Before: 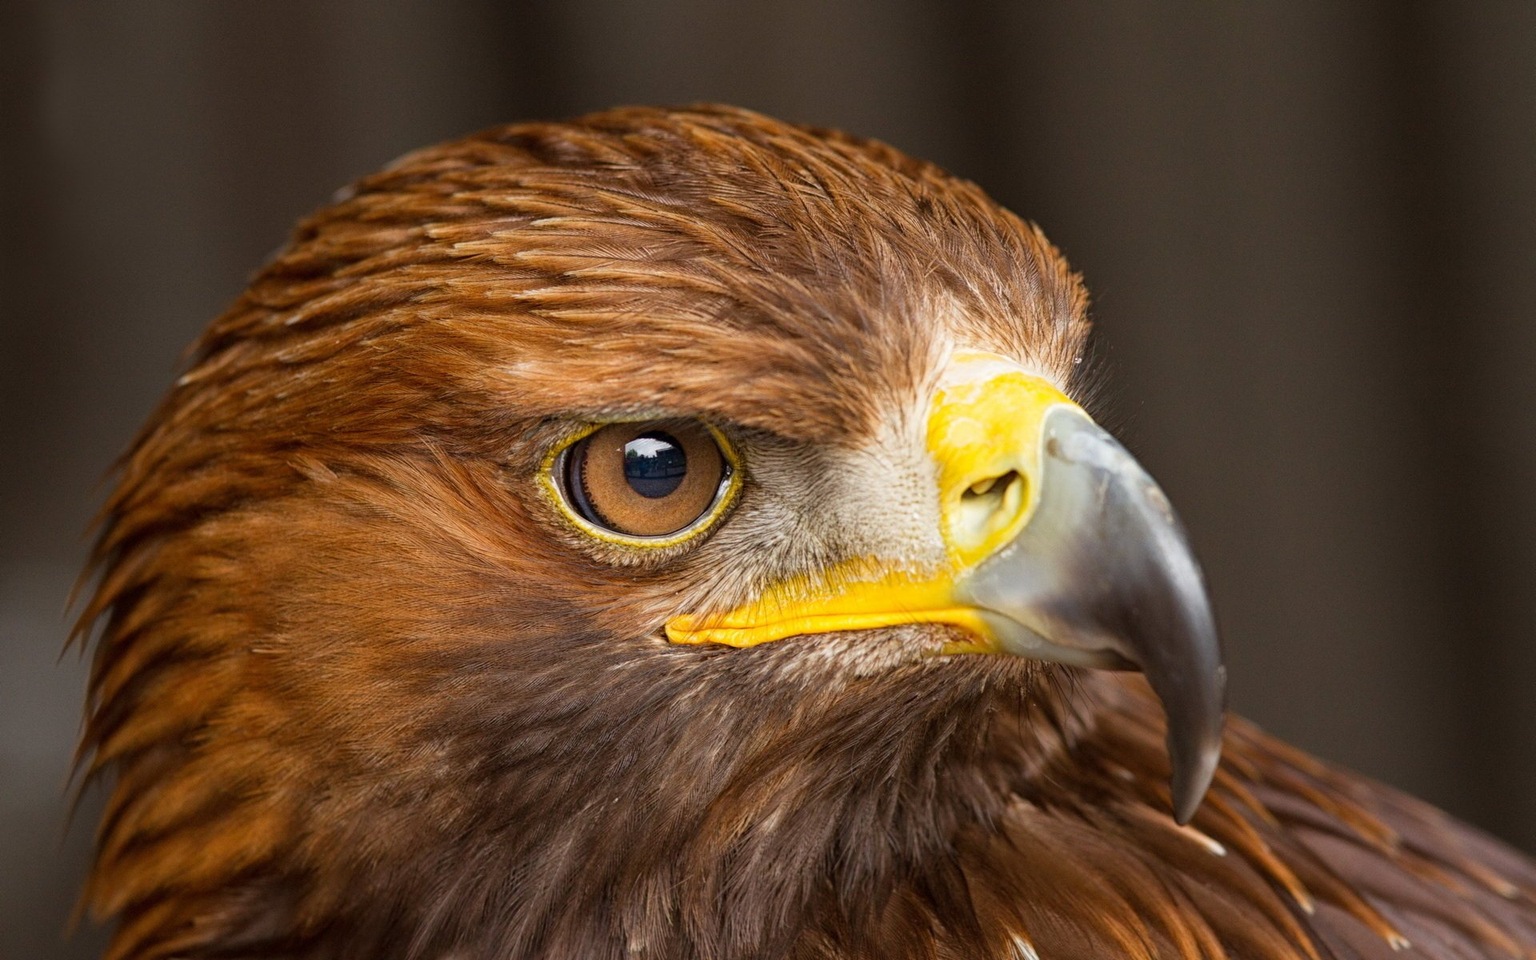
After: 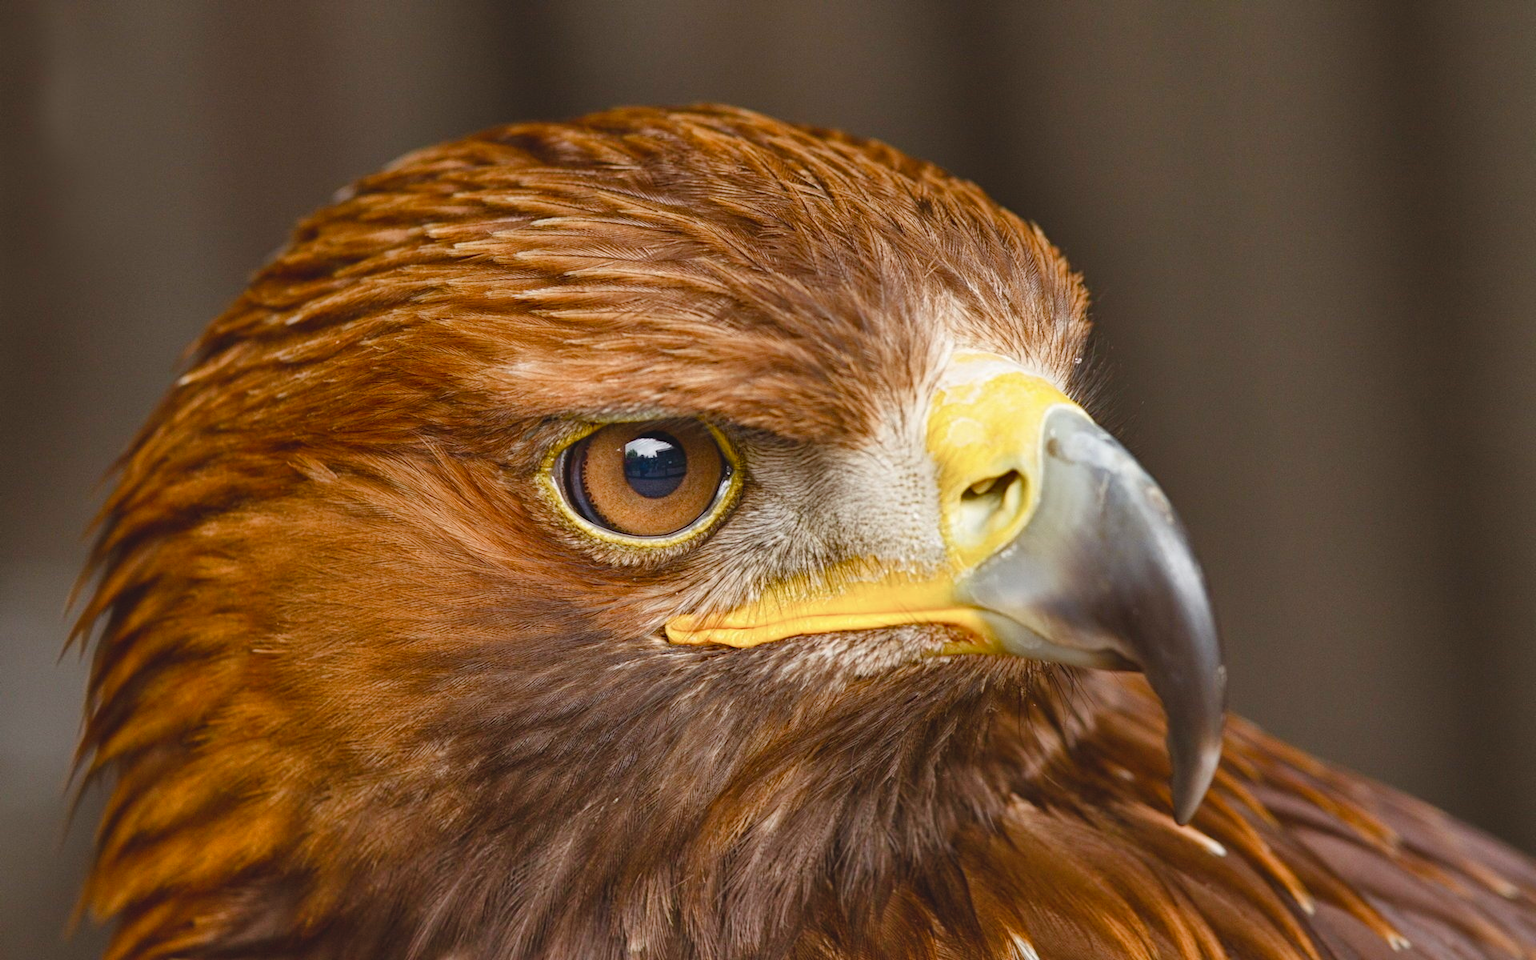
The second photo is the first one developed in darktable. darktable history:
color balance rgb: global offset › luminance 0.723%, perceptual saturation grading › global saturation 25.793%, perceptual saturation grading › highlights -50.141%, perceptual saturation grading › shadows 30.576%
shadows and highlights: low approximation 0.01, soften with gaussian
